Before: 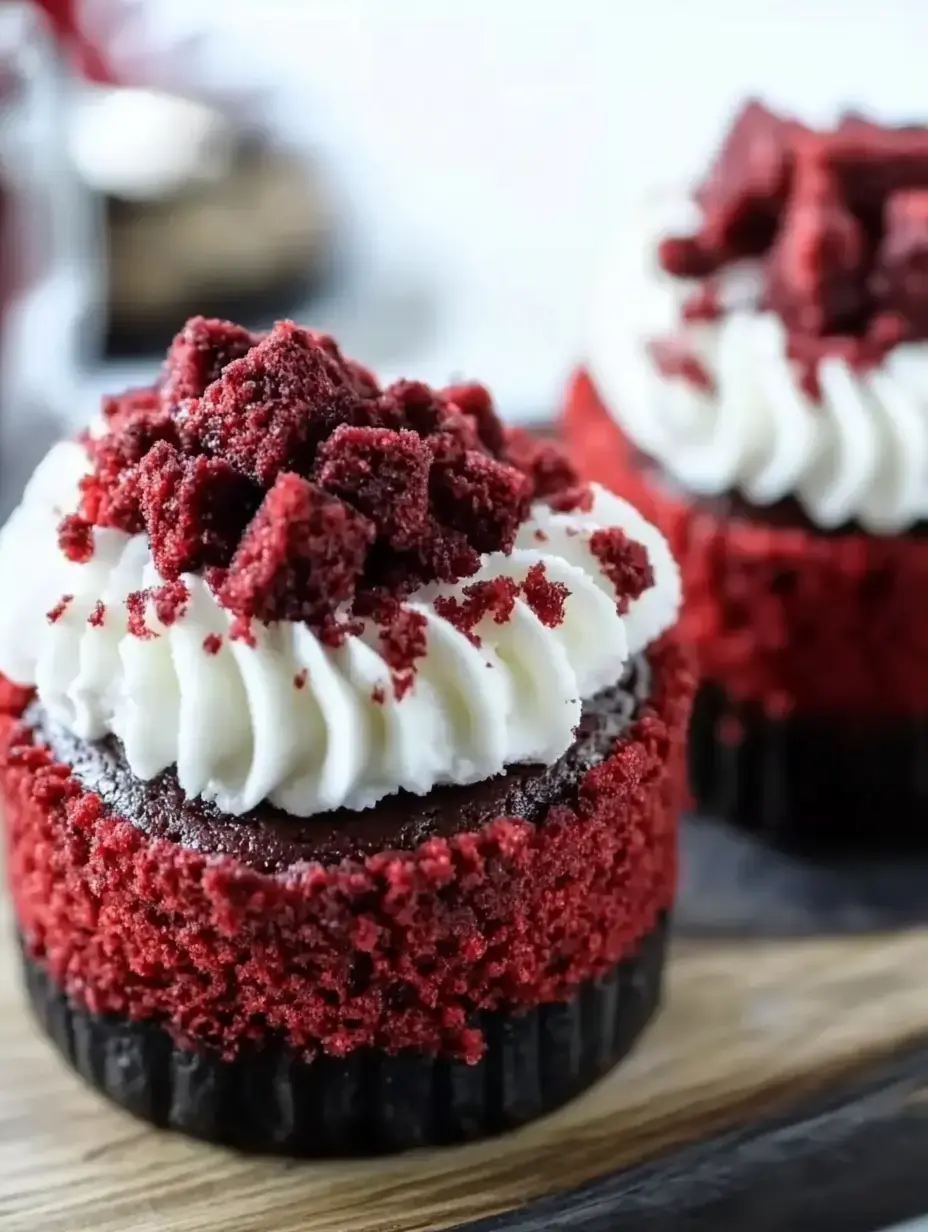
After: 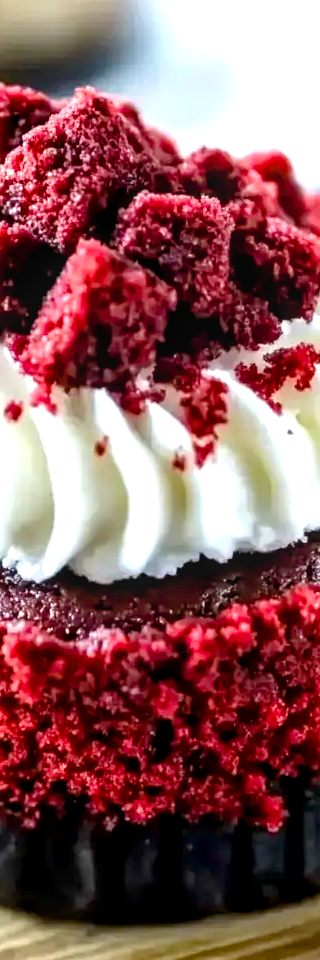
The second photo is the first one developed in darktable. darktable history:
exposure: black level correction 0, exposure 0.897 EV, compensate highlight preservation false
crop and rotate: left 21.48%, top 19.028%, right 44.035%, bottom 2.97%
color balance rgb: global offset › luminance -0.479%, linear chroma grading › global chroma 14.527%, perceptual saturation grading › global saturation 20%, perceptual saturation grading › highlights -25.103%, perceptual saturation grading › shadows 24.508%, global vibrance 20%
local contrast: on, module defaults
